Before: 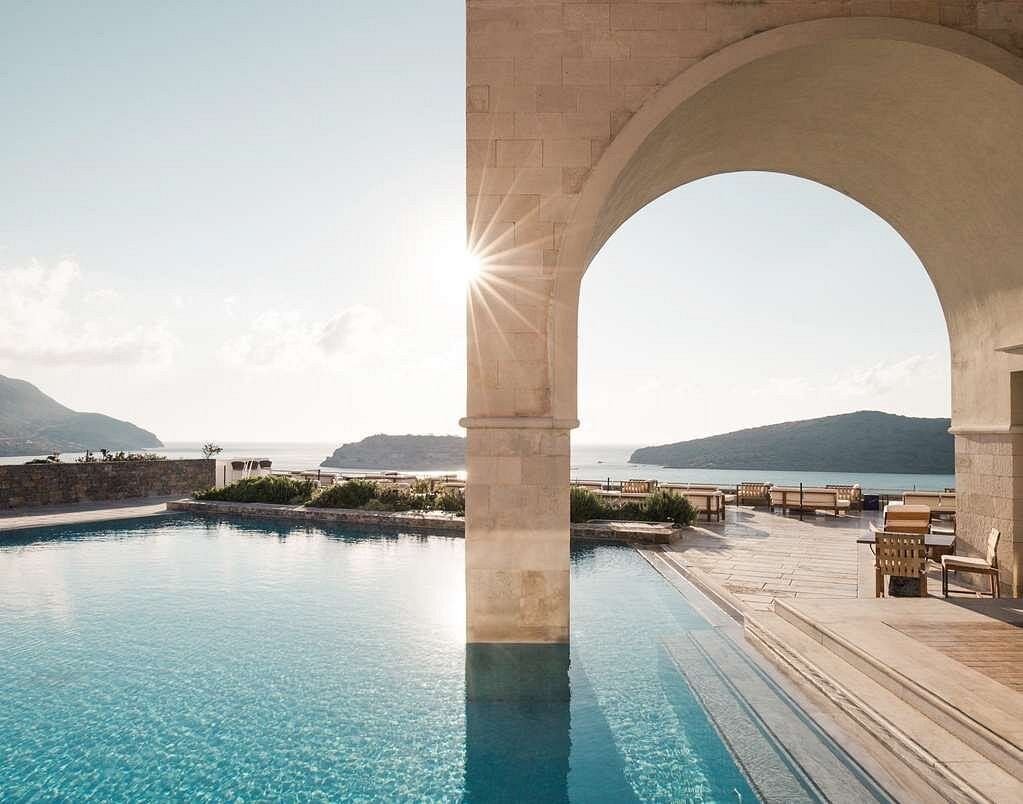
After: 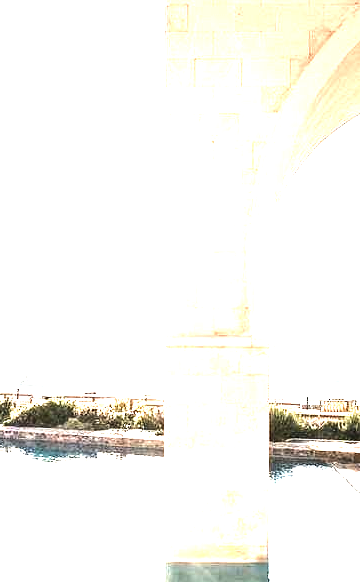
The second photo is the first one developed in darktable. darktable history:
crop and rotate: left 29.476%, top 10.214%, right 35.32%, bottom 17.333%
tone equalizer: -8 EV -0.75 EV, -7 EV -0.7 EV, -6 EV -0.6 EV, -5 EV -0.4 EV, -3 EV 0.4 EV, -2 EV 0.6 EV, -1 EV 0.7 EV, +0 EV 0.75 EV, edges refinement/feathering 500, mask exposure compensation -1.57 EV, preserve details no
exposure: black level correction 0, exposure 1.975 EV, compensate exposure bias true, compensate highlight preservation false
